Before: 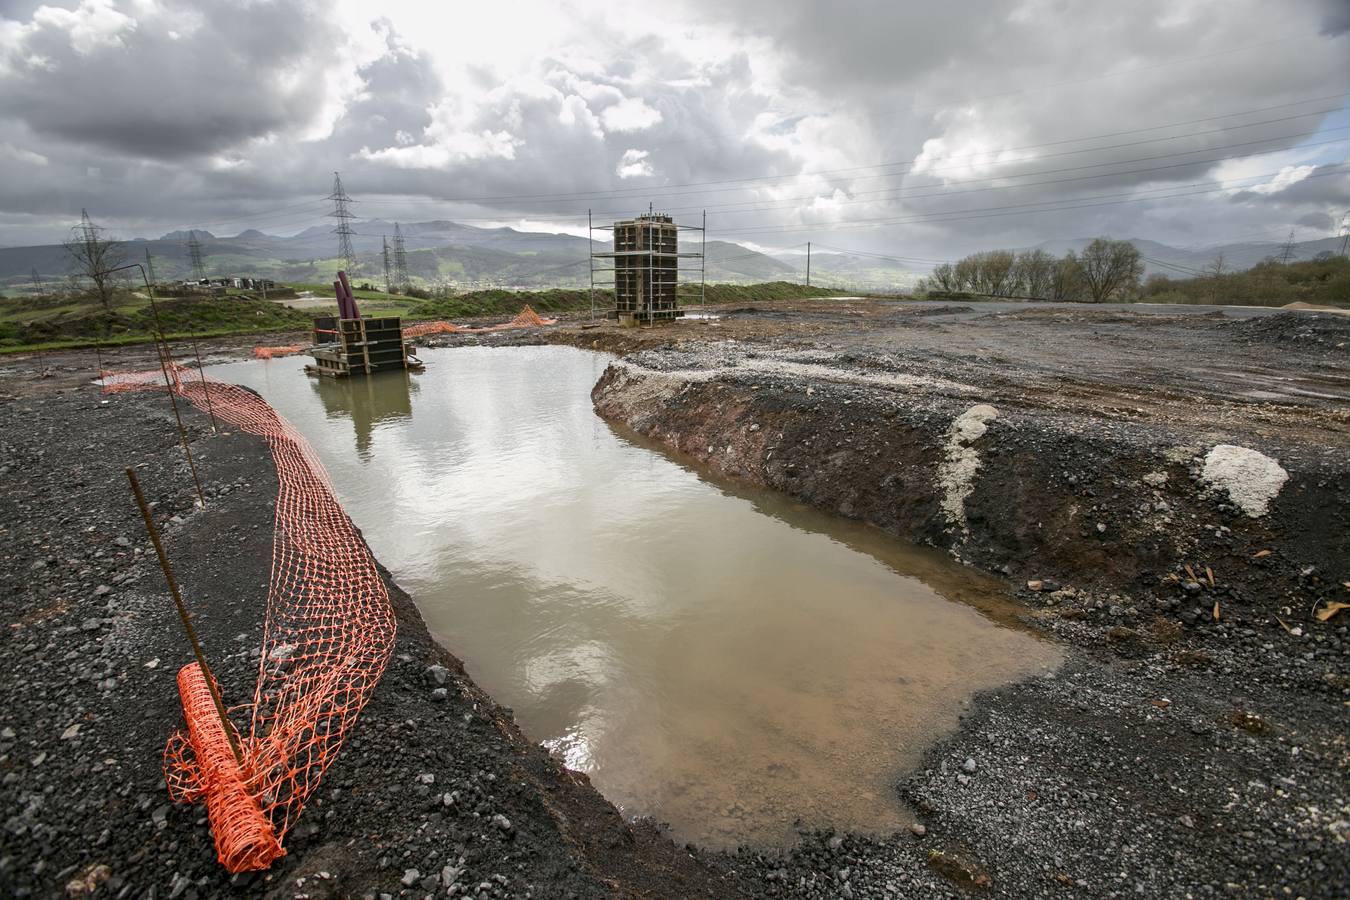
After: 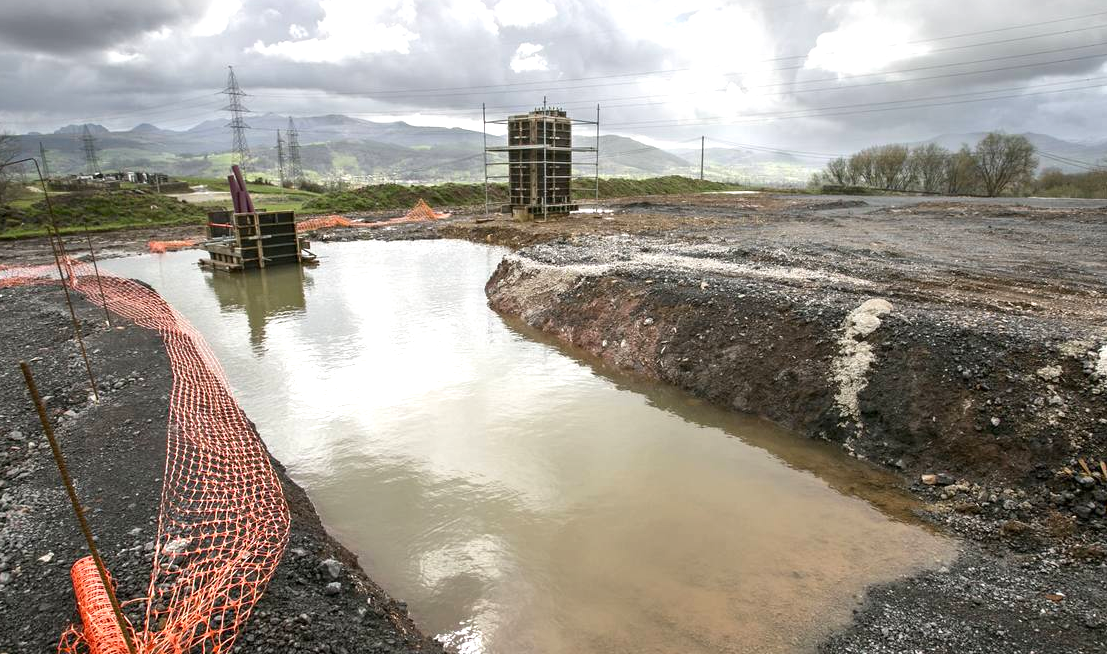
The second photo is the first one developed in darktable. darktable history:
exposure: exposure 0.564 EV, compensate highlight preservation false
crop: left 7.856%, top 11.836%, right 10.12%, bottom 15.387%
